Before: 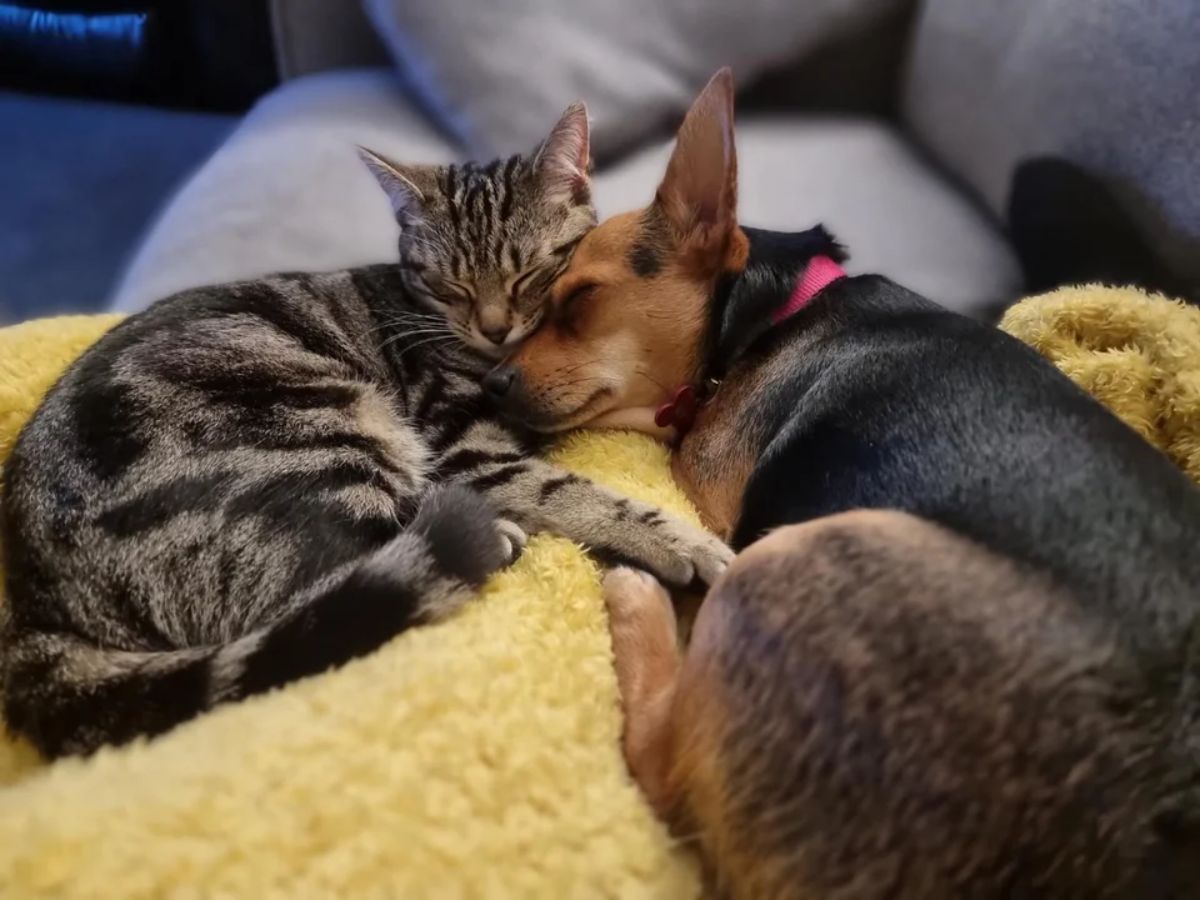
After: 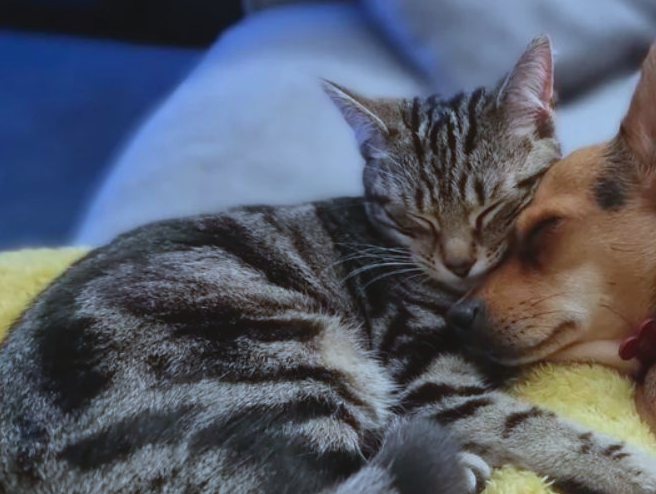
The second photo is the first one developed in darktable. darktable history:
crop and rotate: left 3.047%, top 7.509%, right 42.236%, bottom 37.598%
color calibration: x 0.396, y 0.386, temperature 3669 K
contrast brightness saturation: contrast -0.11
